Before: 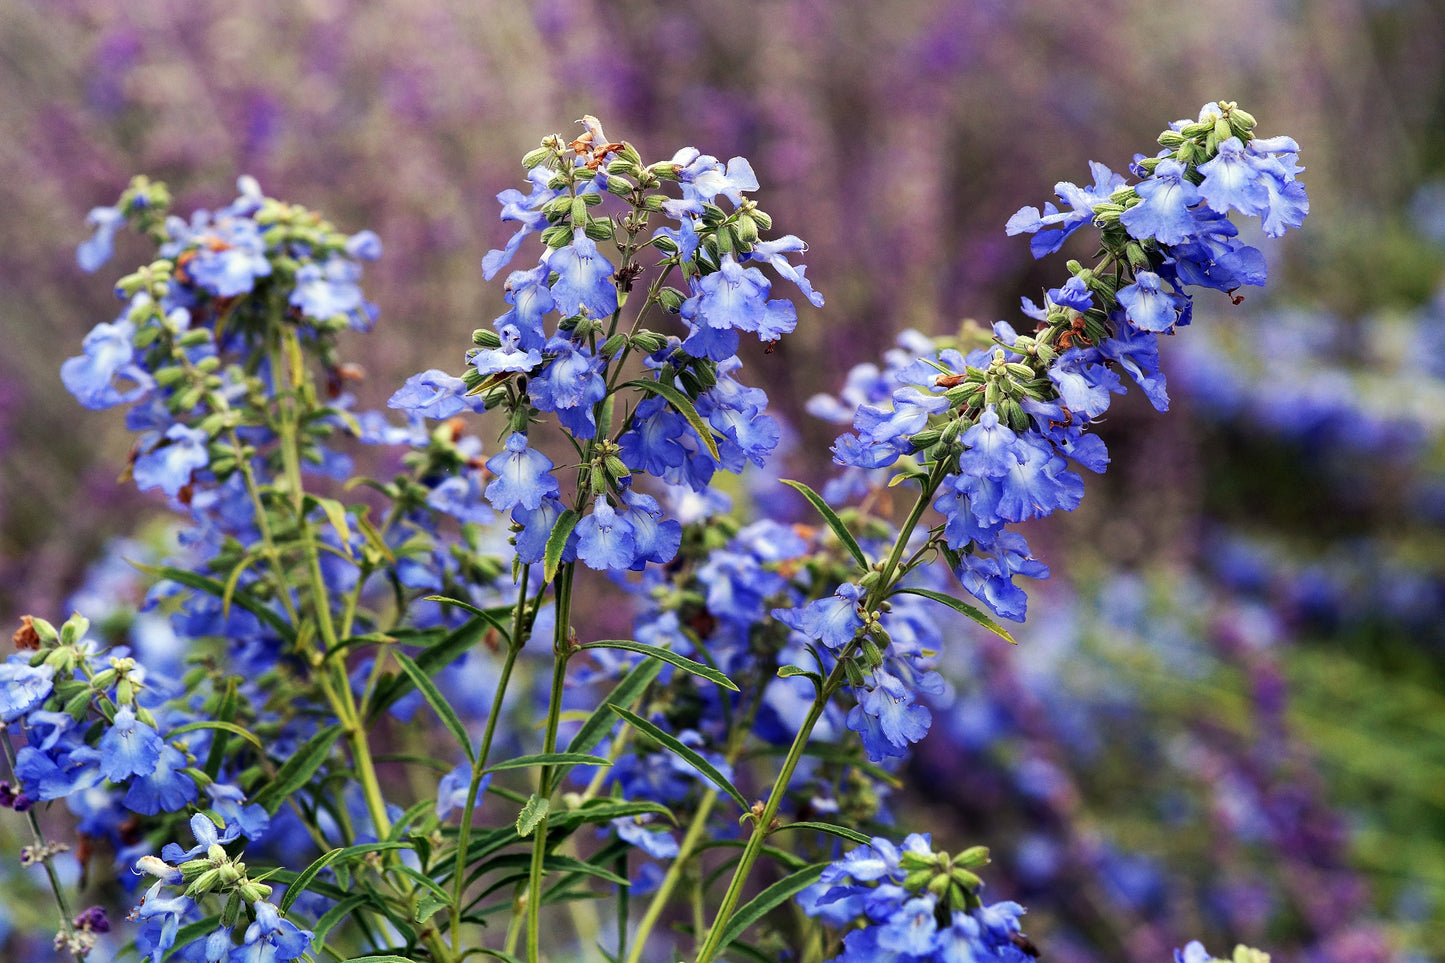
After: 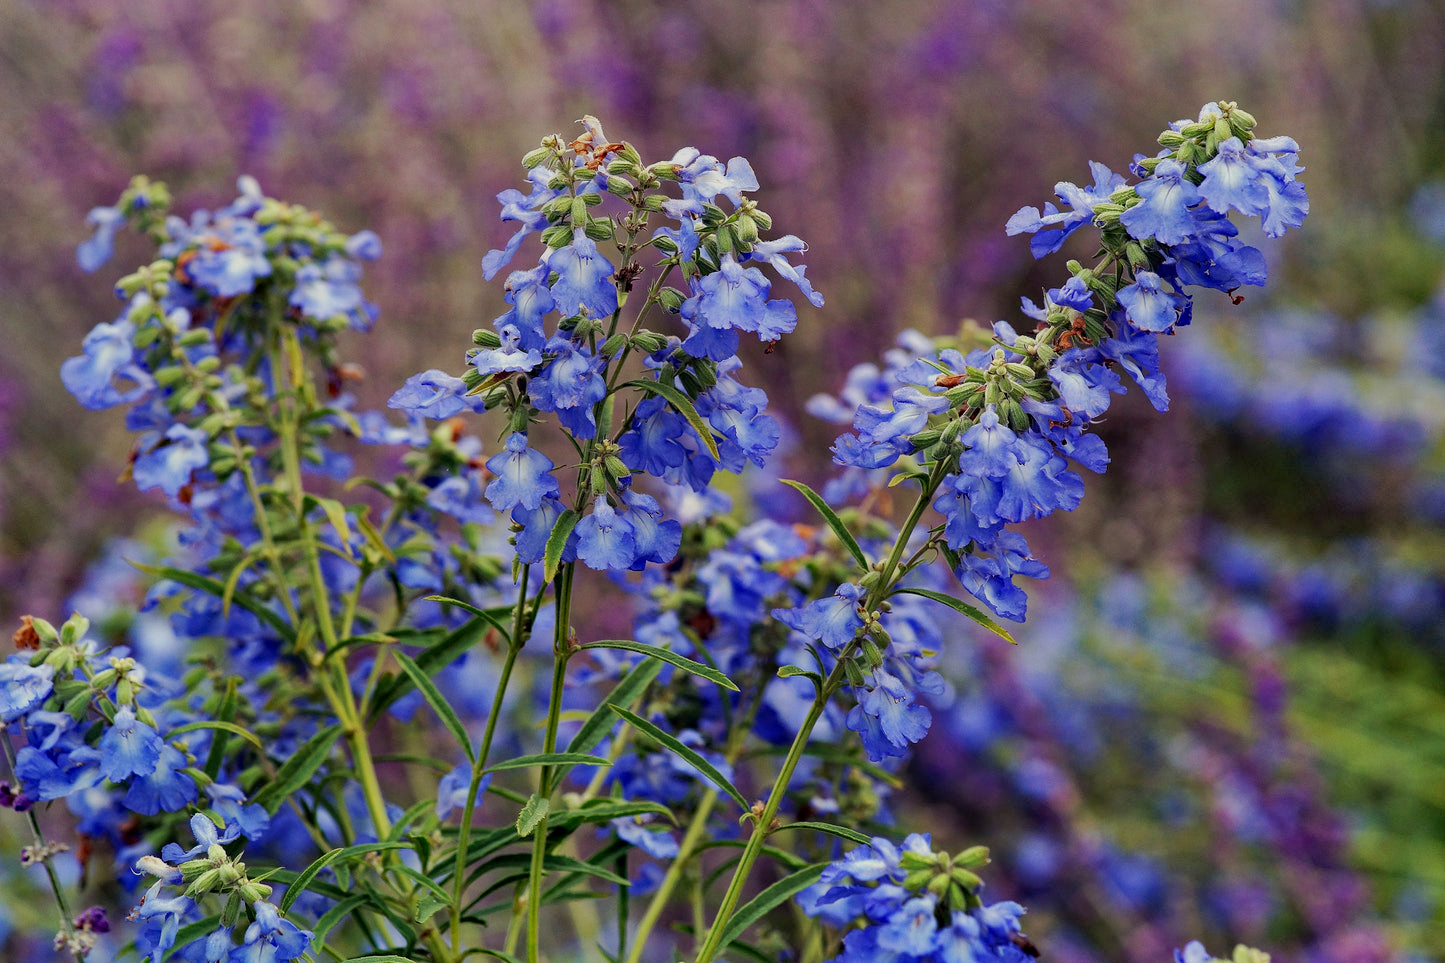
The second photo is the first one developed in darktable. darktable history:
tone equalizer: -8 EV 0.25 EV, -7 EV 0.417 EV, -6 EV 0.417 EV, -5 EV 0.25 EV, -3 EV -0.25 EV, -2 EV -0.417 EV, -1 EV -0.417 EV, +0 EV -0.25 EV, edges refinement/feathering 500, mask exposure compensation -1.57 EV, preserve details guided filter
shadows and highlights: white point adjustment -3.64, highlights -63.34, highlights color adjustment 42%, soften with gaussian
haze removal: on, module defaults
